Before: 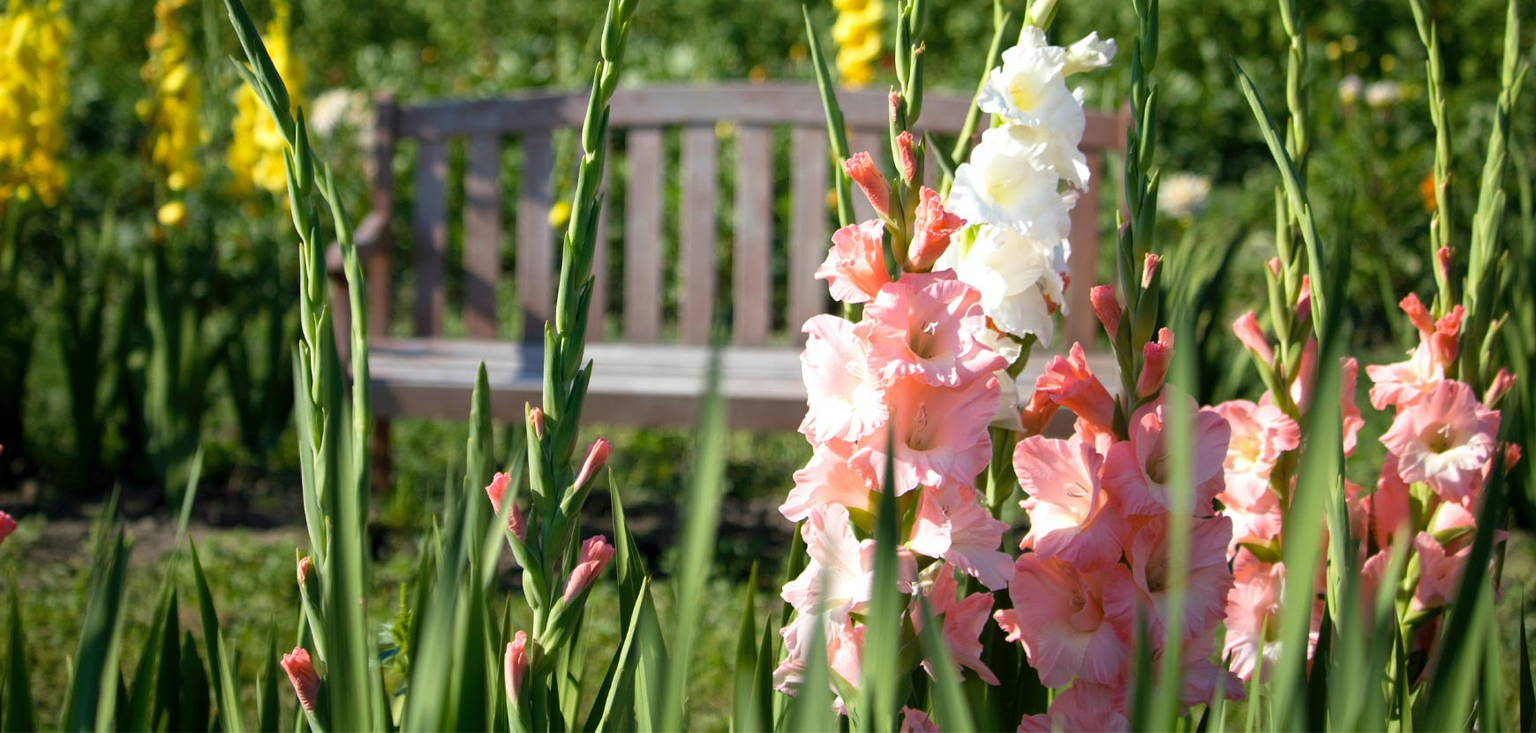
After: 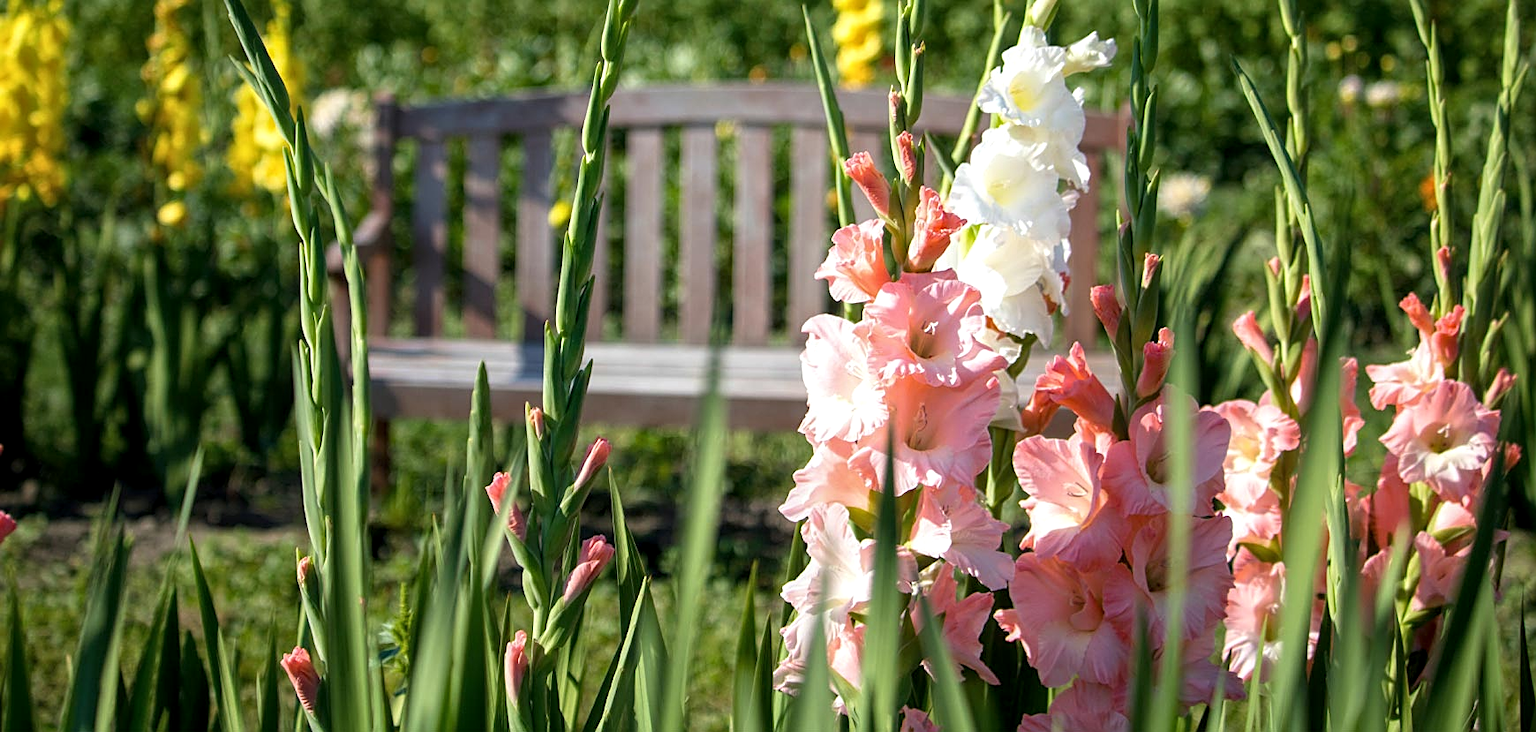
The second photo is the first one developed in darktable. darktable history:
local contrast: on, module defaults
rotate and perspective: automatic cropping original format, crop left 0, crop top 0
sharpen: on, module defaults
